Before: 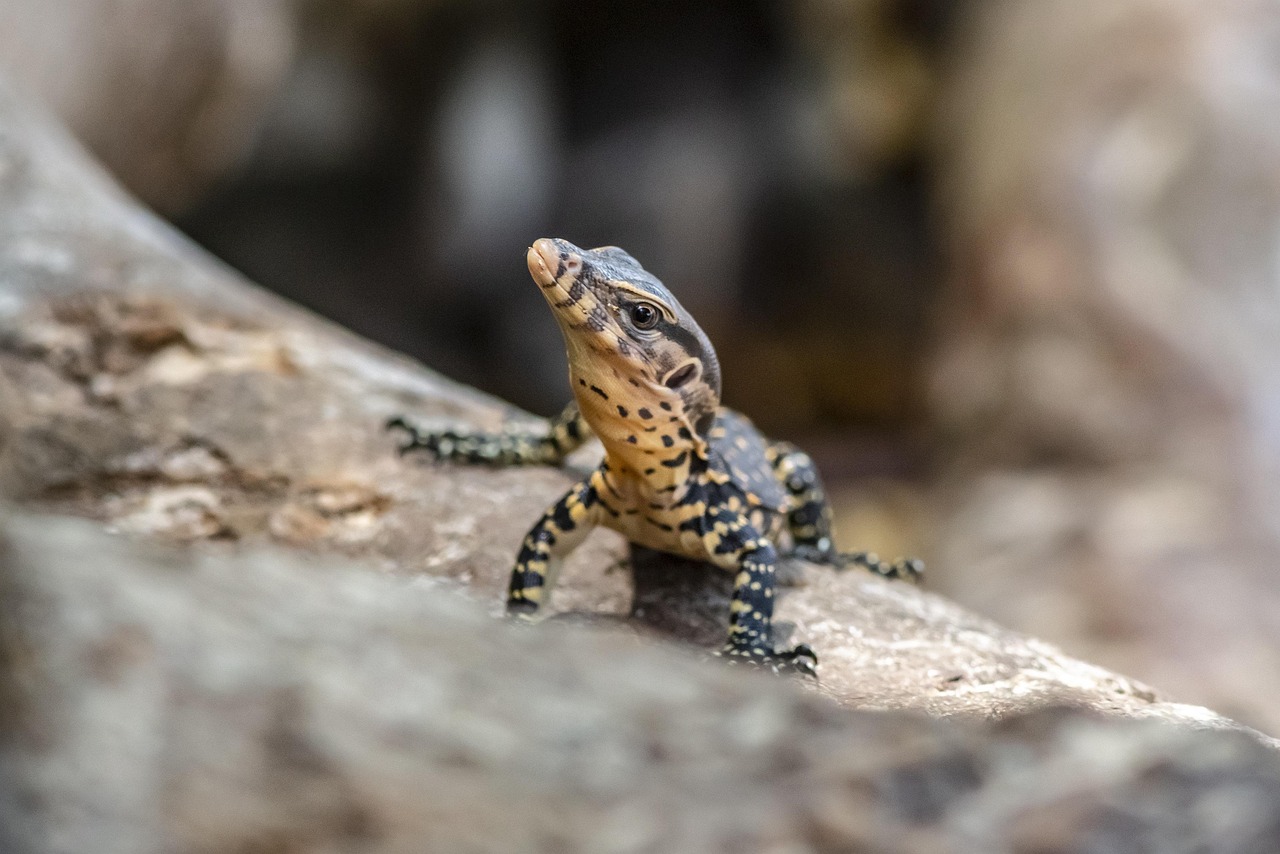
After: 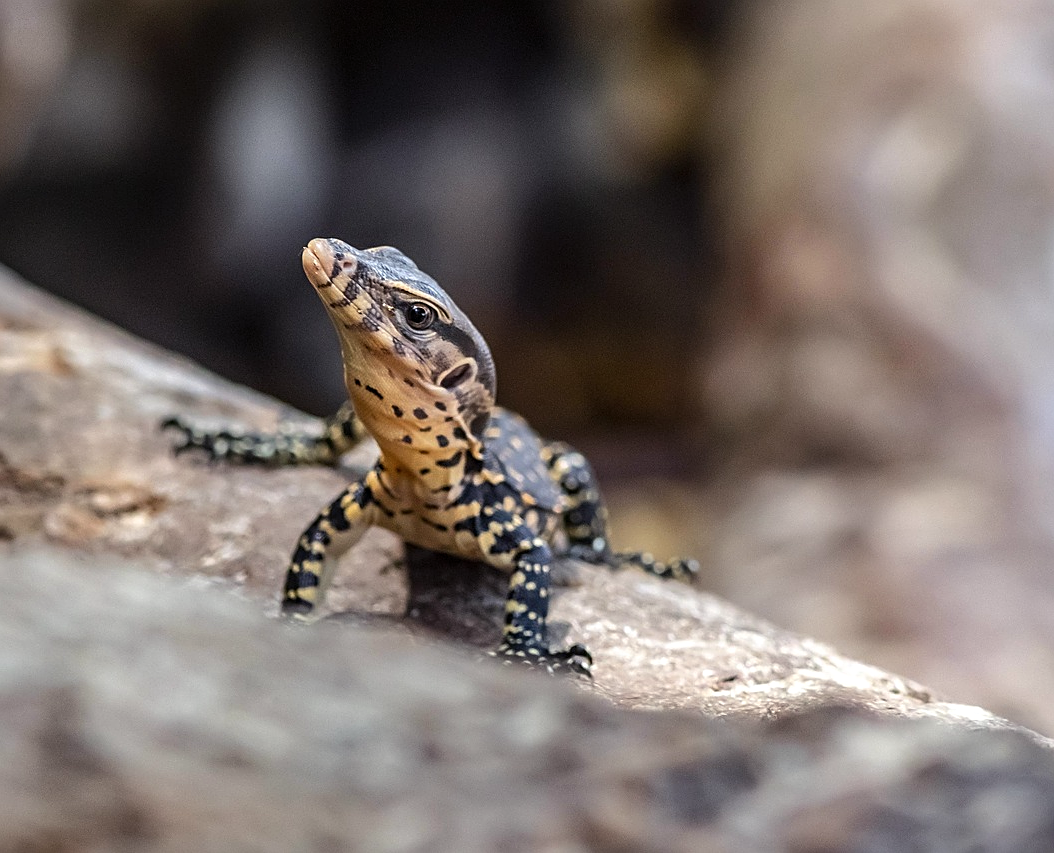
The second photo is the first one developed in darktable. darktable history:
color balance: gamma [0.9, 0.988, 0.975, 1.025], gain [1.05, 1, 1, 1]
sharpen: on, module defaults
crop: left 17.582%, bottom 0.031%
